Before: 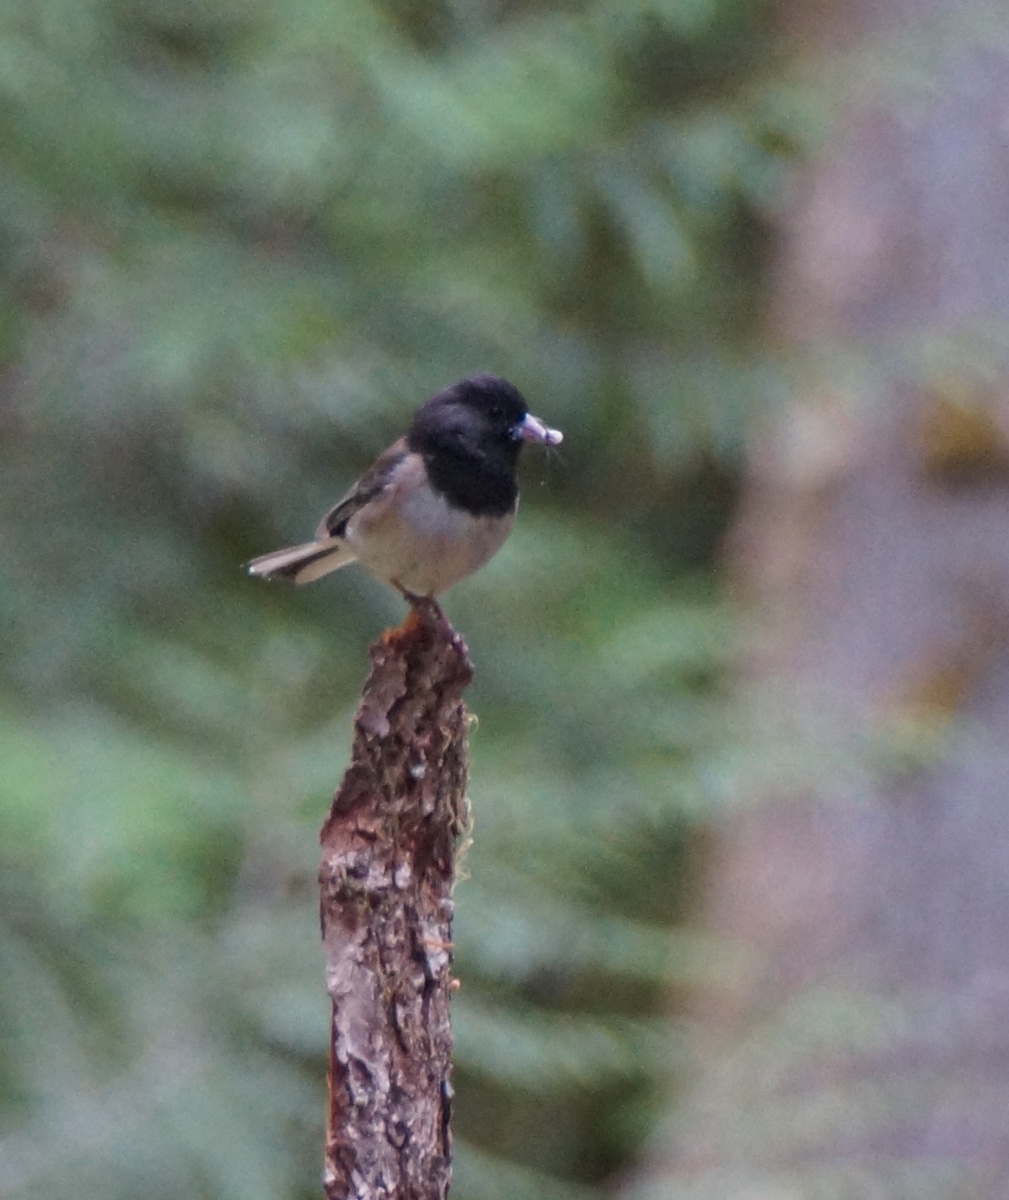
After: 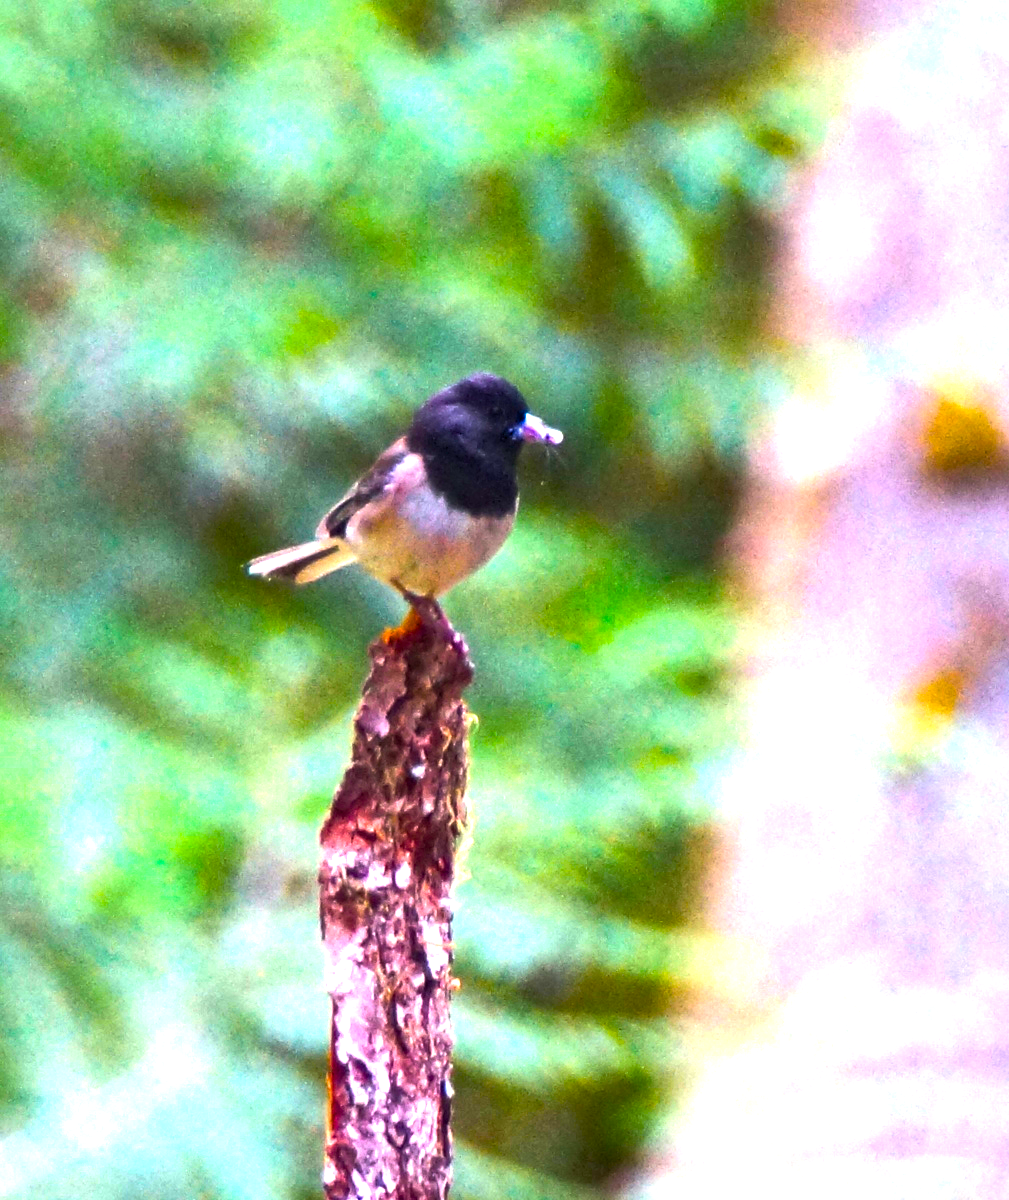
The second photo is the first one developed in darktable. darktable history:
color balance rgb: linear chroma grading › global chroma 20%, perceptual saturation grading › global saturation 65%, perceptual saturation grading › highlights 60%, perceptual saturation grading › mid-tones 50%, perceptual saturation grading › shadows 50%, perceptual brilliance grading › global brilliance 30%, perceptual brilliance grading › highlights 50%, perceptual brilliance grading › mid-tones 50%, perceptual brilliance grading › shadows -22%, global vibrance 20%
color balance: input saturation 99%
